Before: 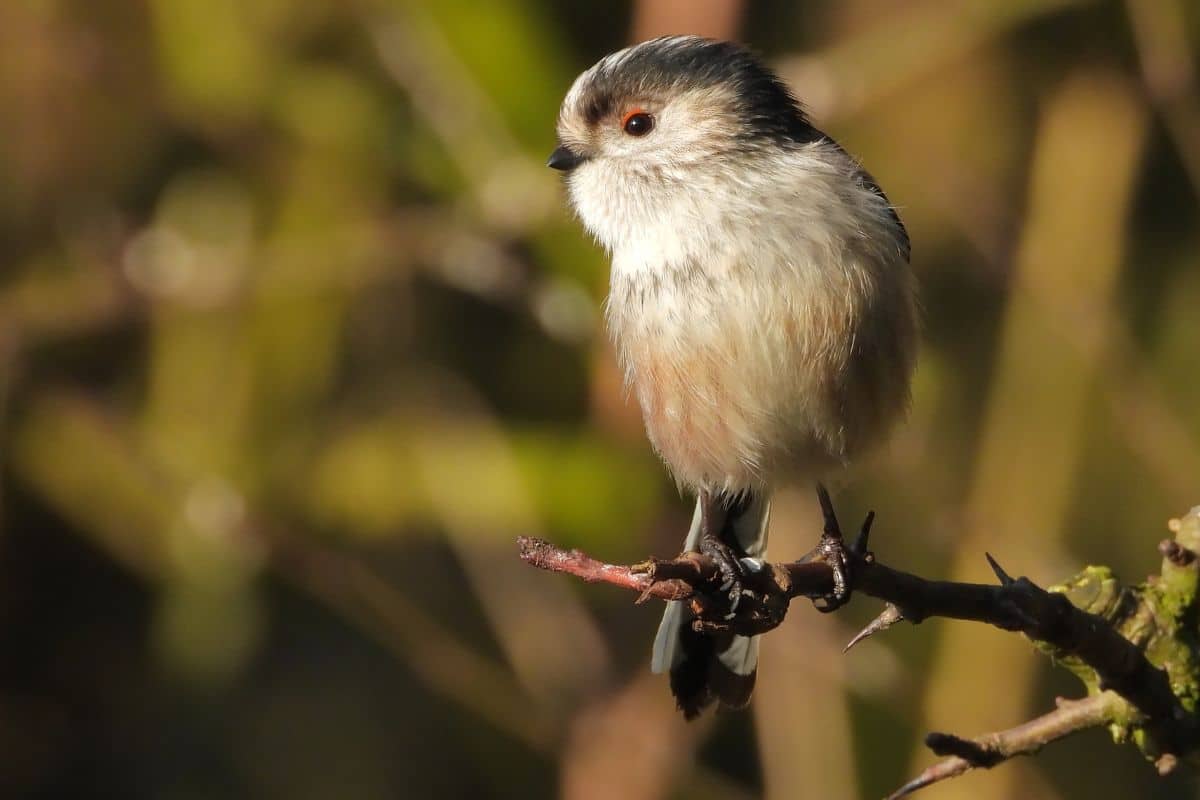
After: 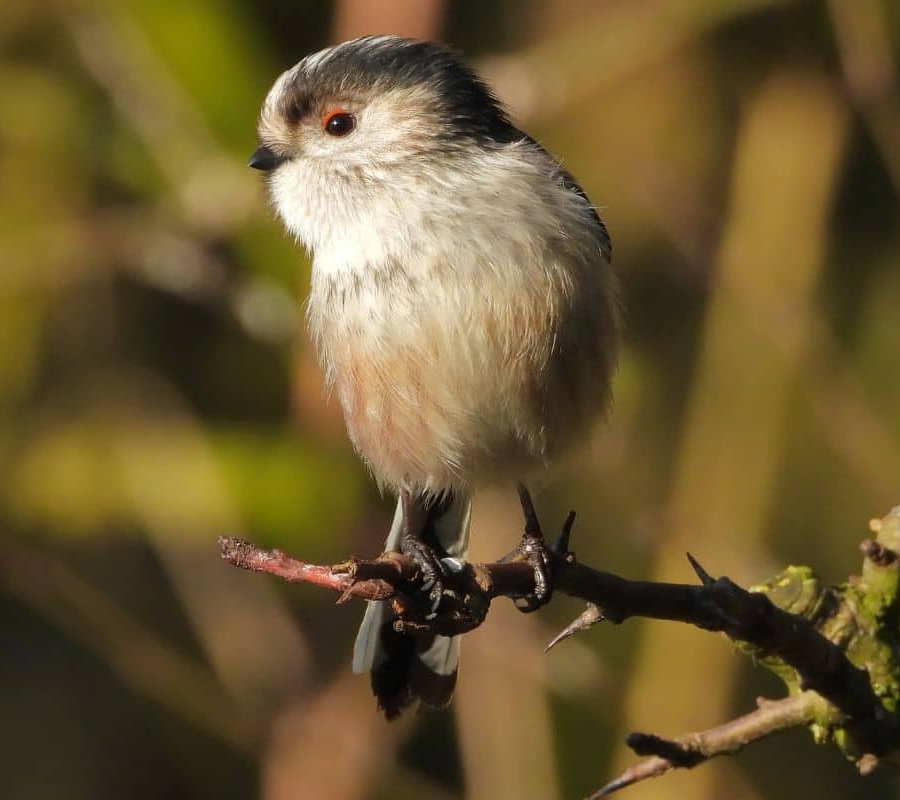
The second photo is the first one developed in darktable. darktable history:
crop and rotate: left 24.952%
